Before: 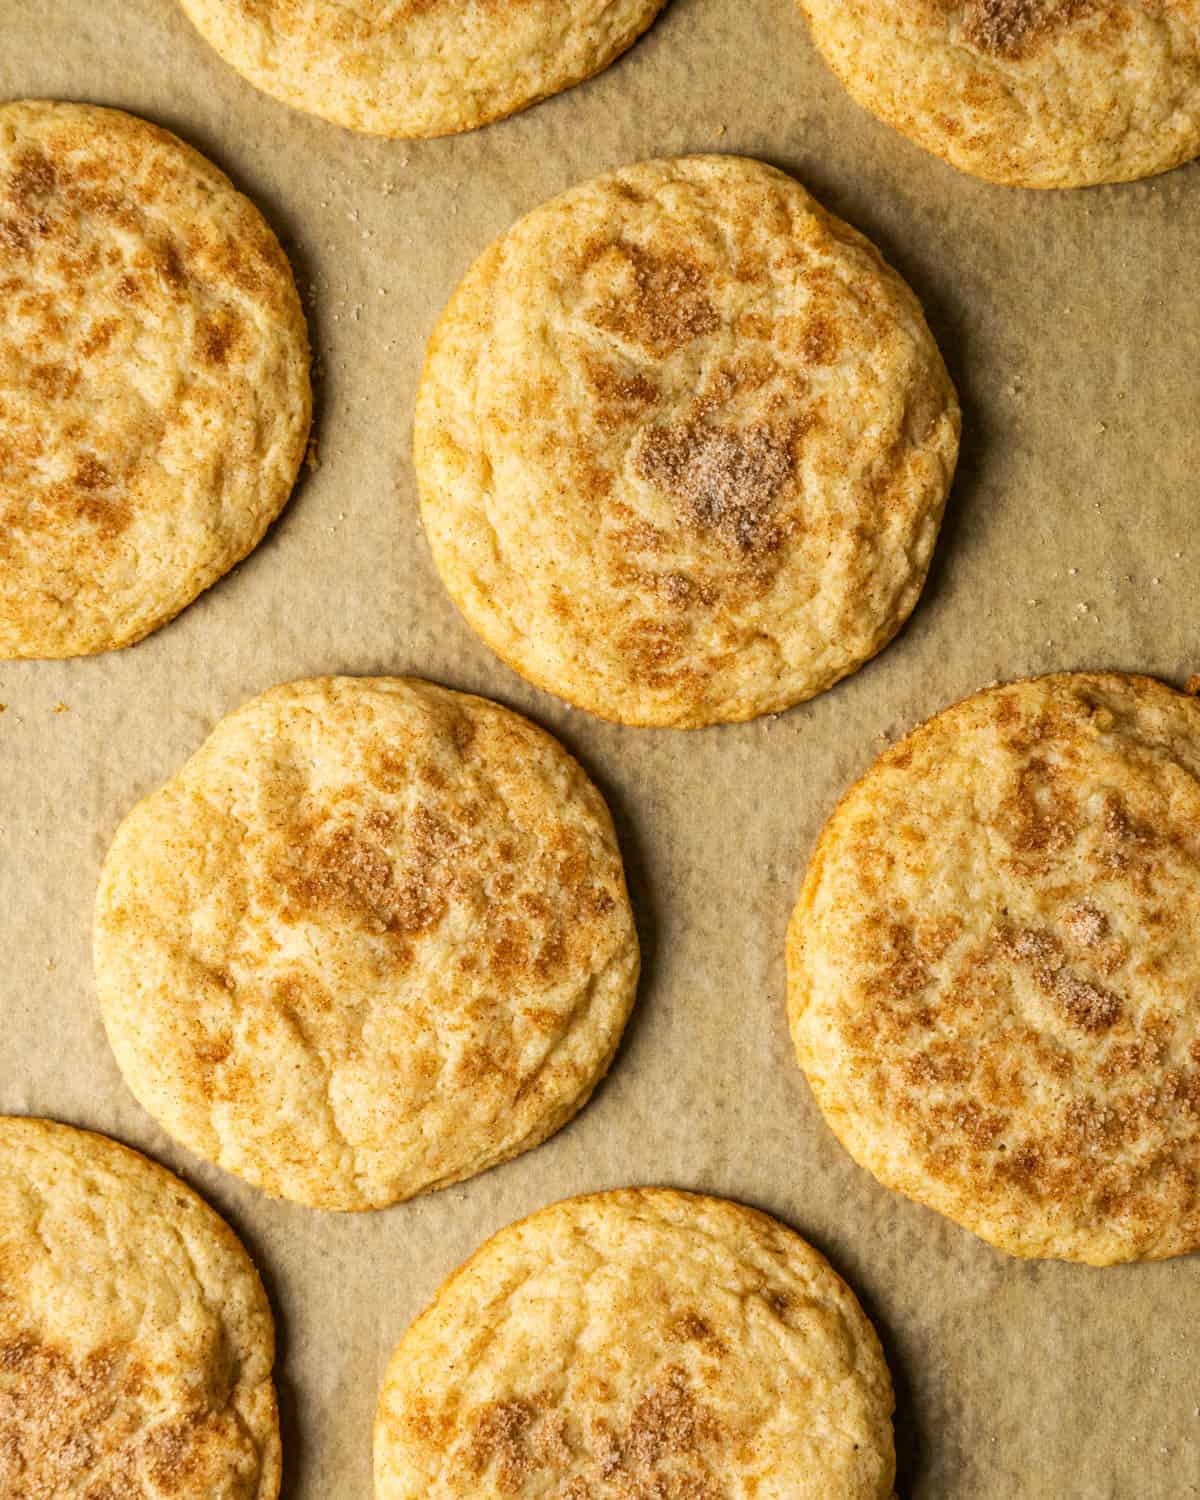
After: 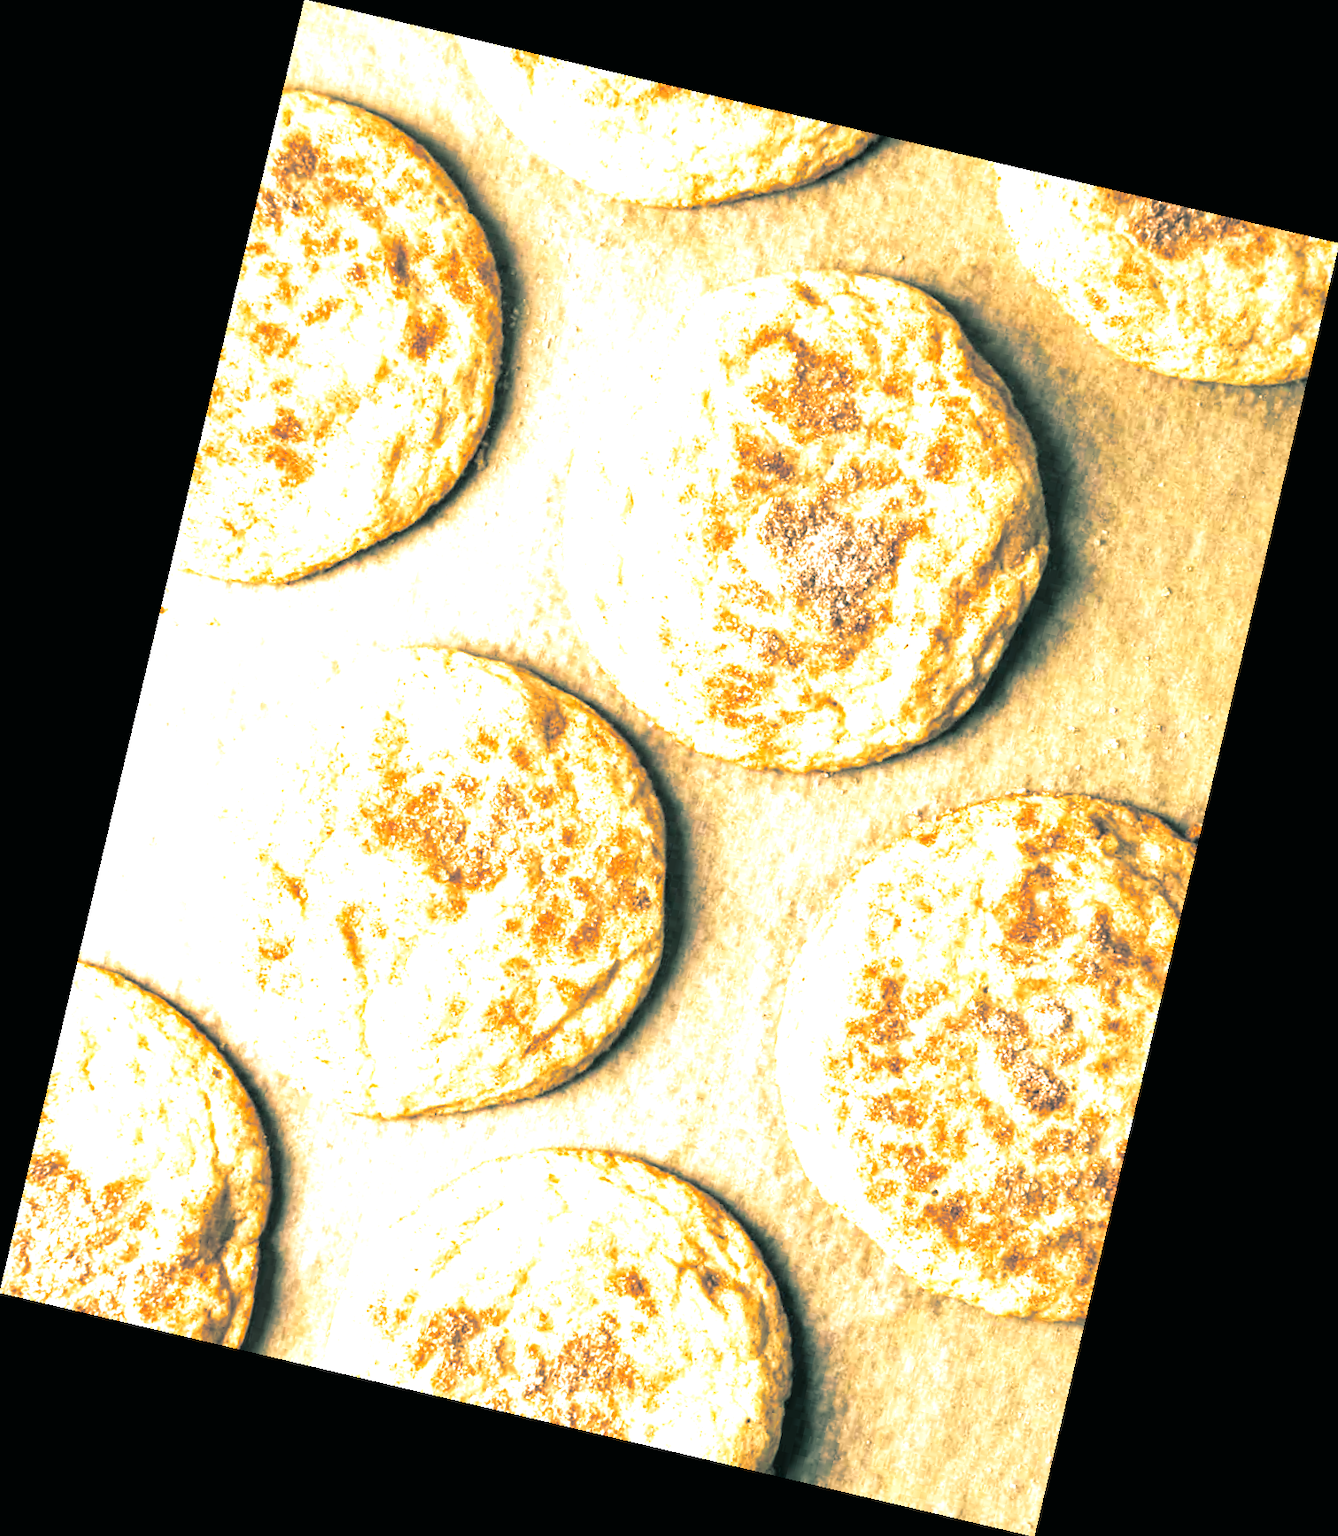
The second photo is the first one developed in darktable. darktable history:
exposure: black level correction 0, exposure 1.45 EV, compensate exposure bias true, compensate highlight preservation false
split-toning: shadows › hue 186.43°, highlights › hue 49.29°, compress 30.29%
rotate and perspective: rotation 13.27°, automatic cropping off
